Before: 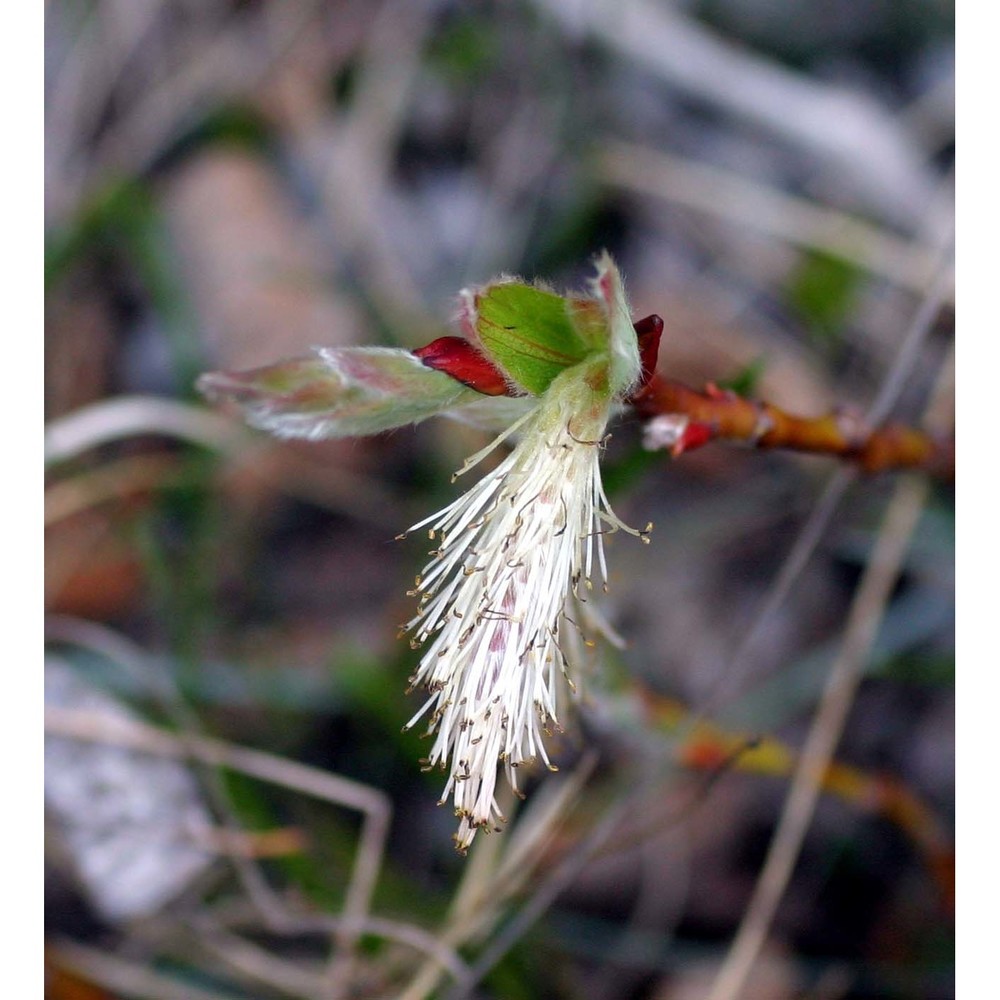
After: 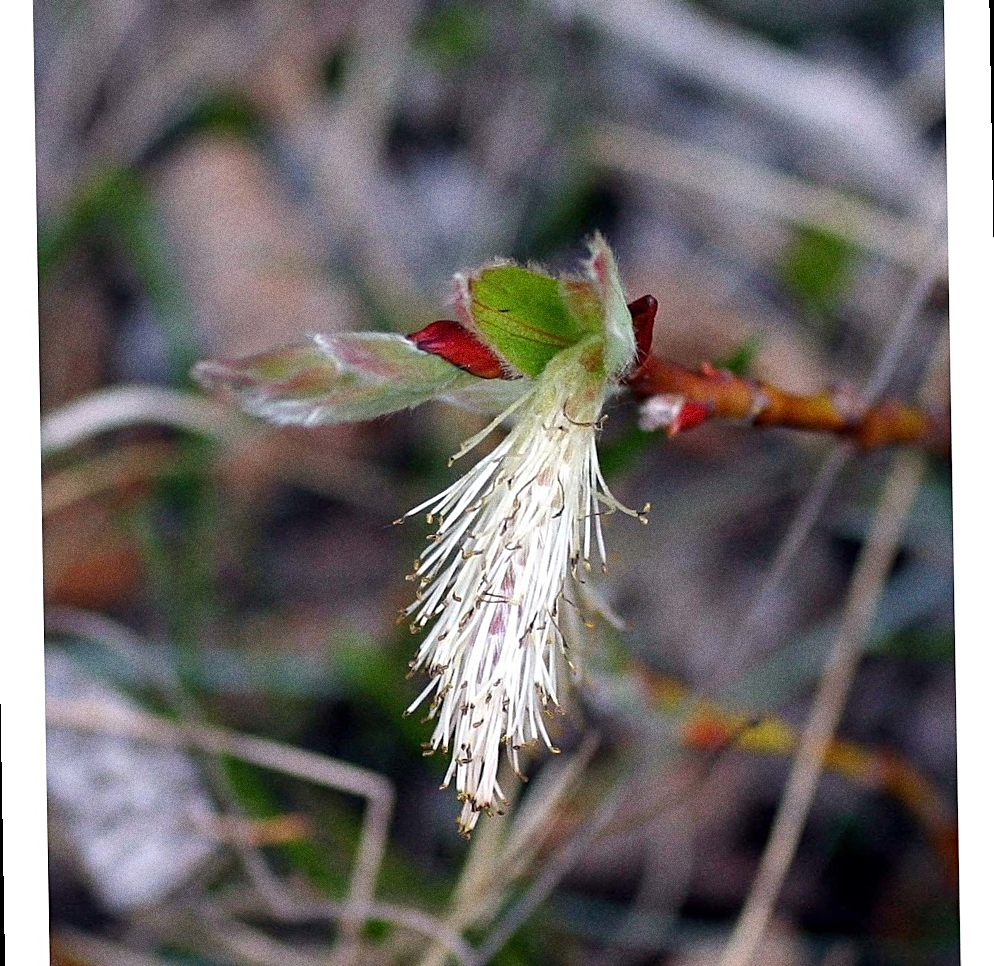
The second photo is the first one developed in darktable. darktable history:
shadows and highlights: soften with gaussian
rotate and perspective: rotation -1°, crop left 0.011, crop right 0.989, crop top 0.025, crop bottom 0.975
grain: coarseness 0.09 ISO, strength 40%
sharpen: on, module defaults
